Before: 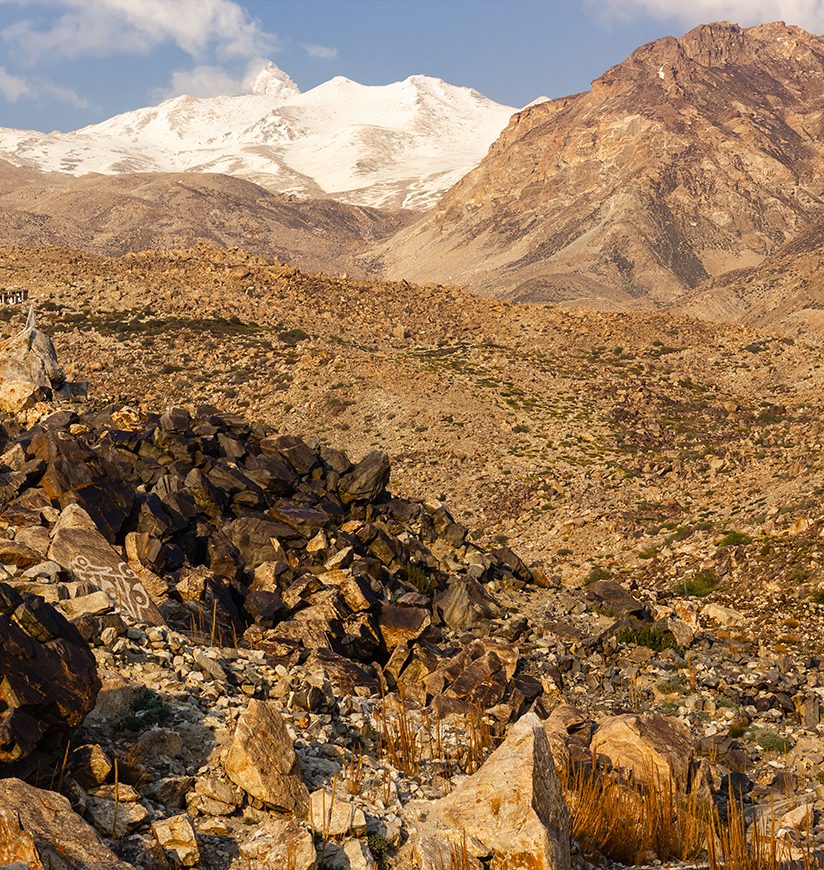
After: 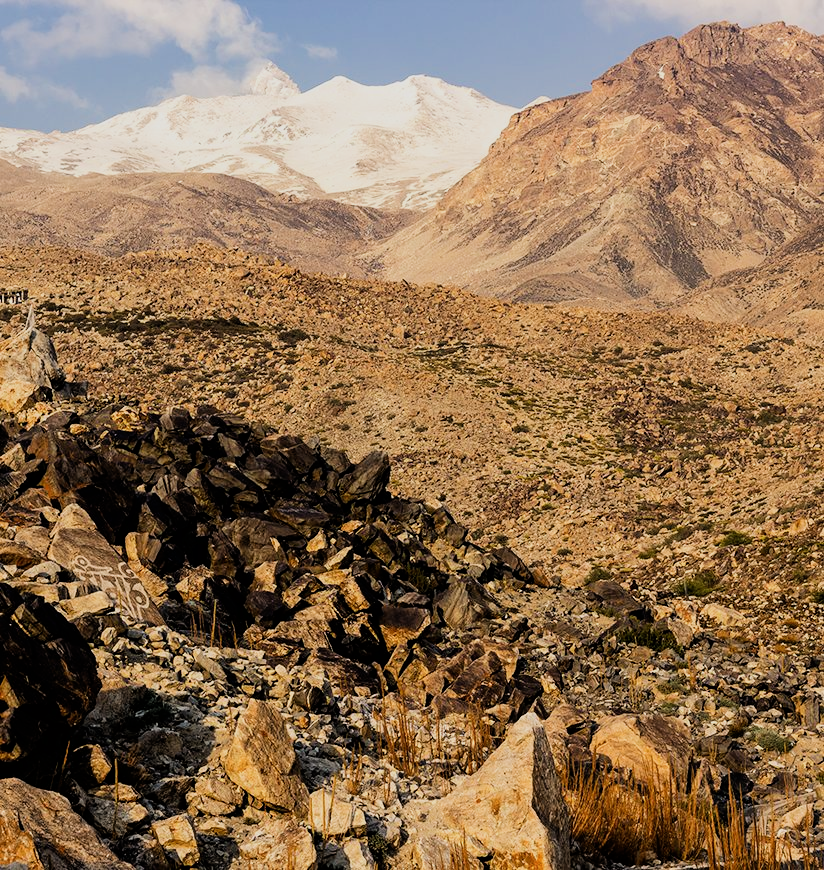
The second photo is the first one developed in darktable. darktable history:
filmic rgb: black relative exposure -7.5 EV, white relative exposure 5 EV, threshold 3.06 EV, hardness 3.34, contrast 1.301, enable highlight reconstruction true
